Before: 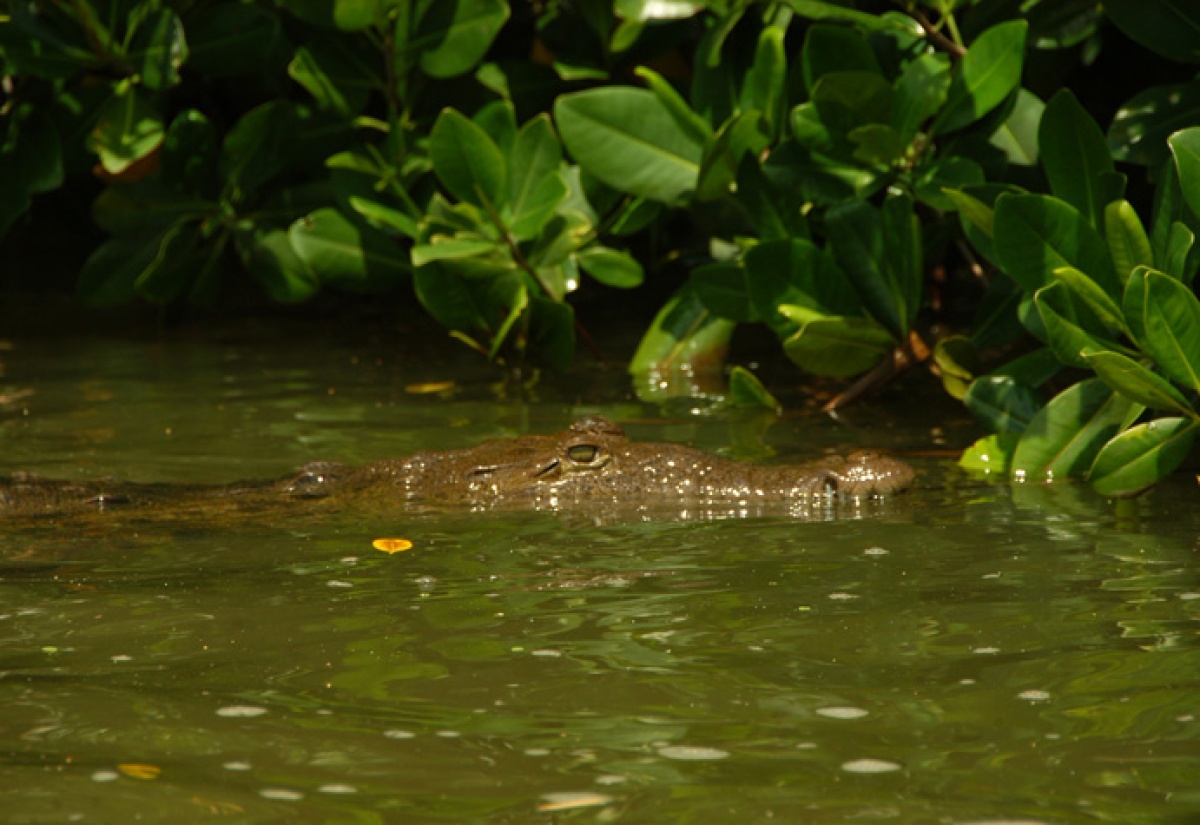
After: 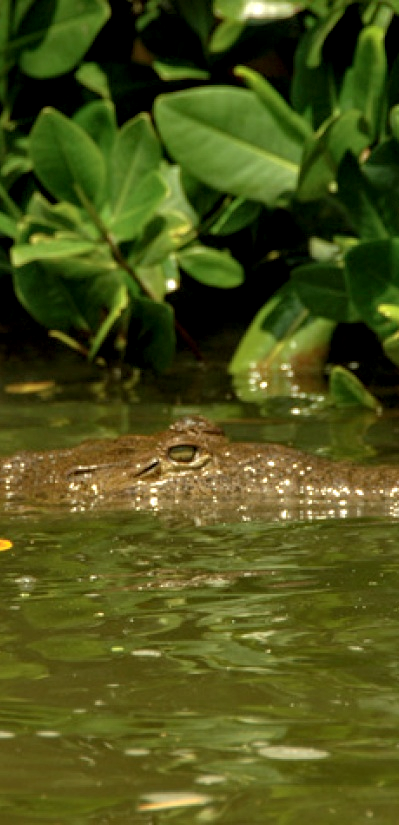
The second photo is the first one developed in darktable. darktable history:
shadows and highlights: on, module defaults
local contrast: detail 160%
crop: left 33.36%, right 33.36%
